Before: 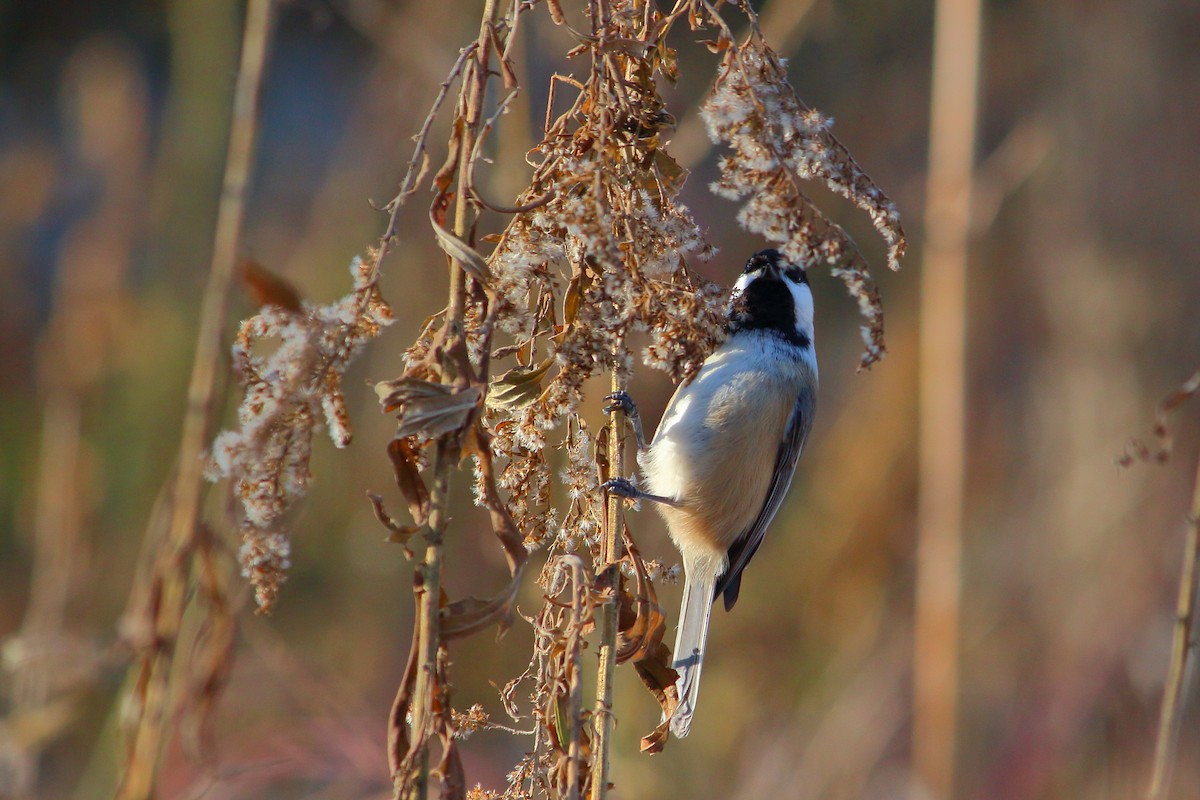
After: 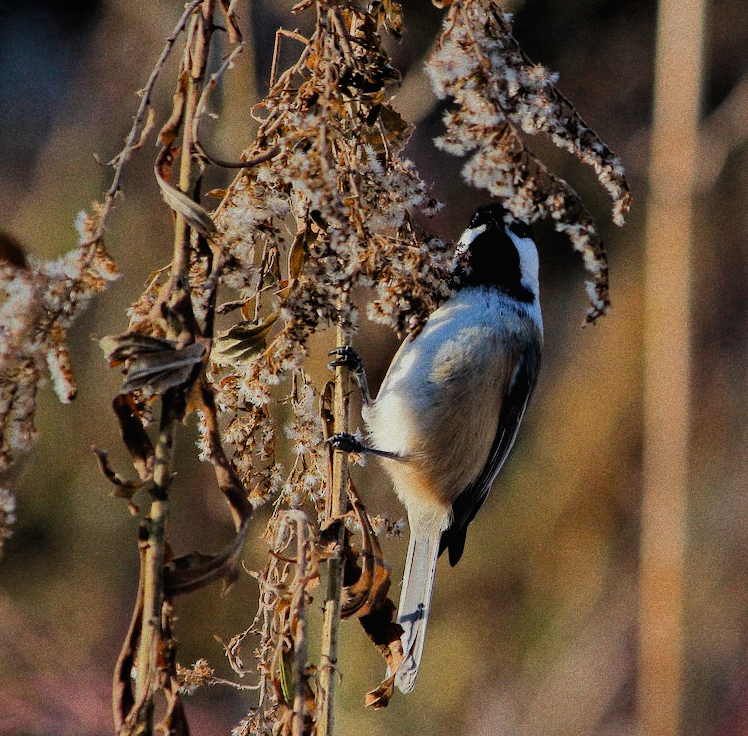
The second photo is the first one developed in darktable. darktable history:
filmic rgb: black relative exposure -3.21 EV, white relative exposure 7.02 EV, hardness 1.46, contrast 1.35
exposure: compensate highlight preservation false
local contrast: mode bilateral grid, contrast 100, coarseness 100, detail 91%, midtone range 0.2
crop and rotate: left 22.918%, top 5.629%, right 14.711%, bottom 2.247%
grain: coarseness 11.82 ISO, strength 36.67%, mid-tones bias 74.17%
haze removal: compatibility mode true, adaptive false
